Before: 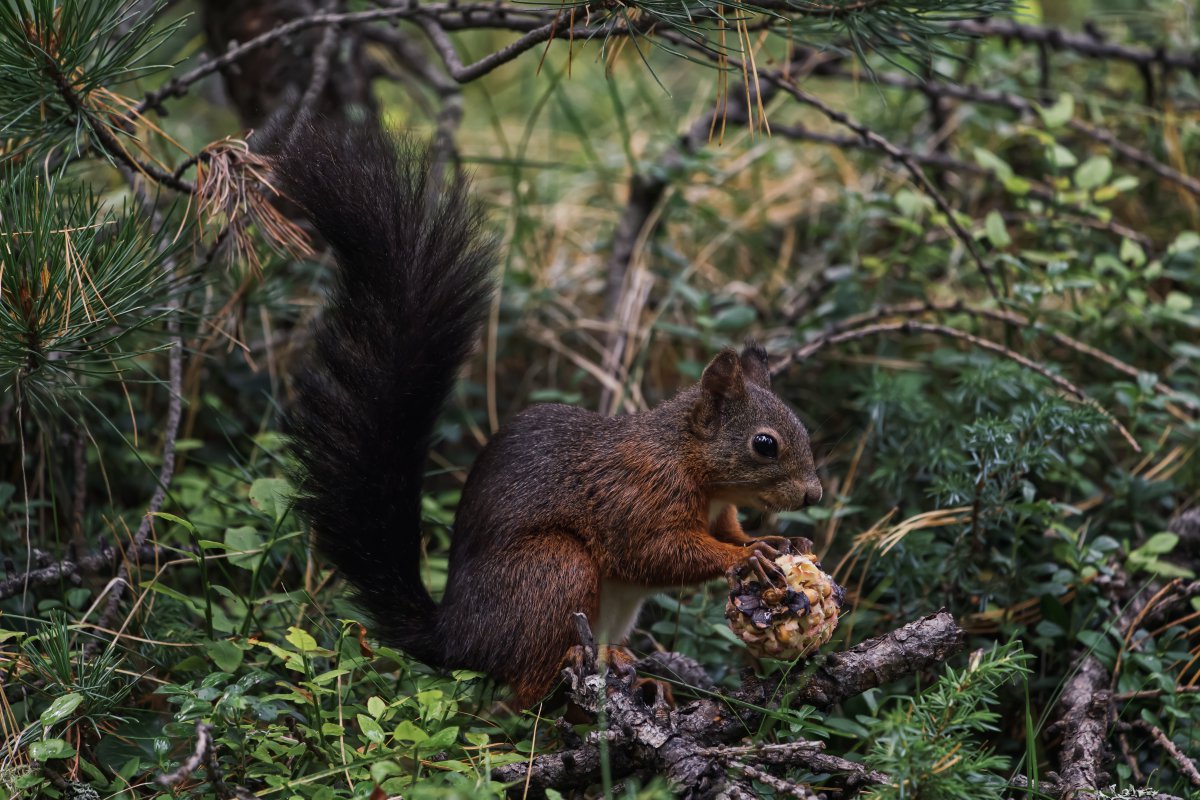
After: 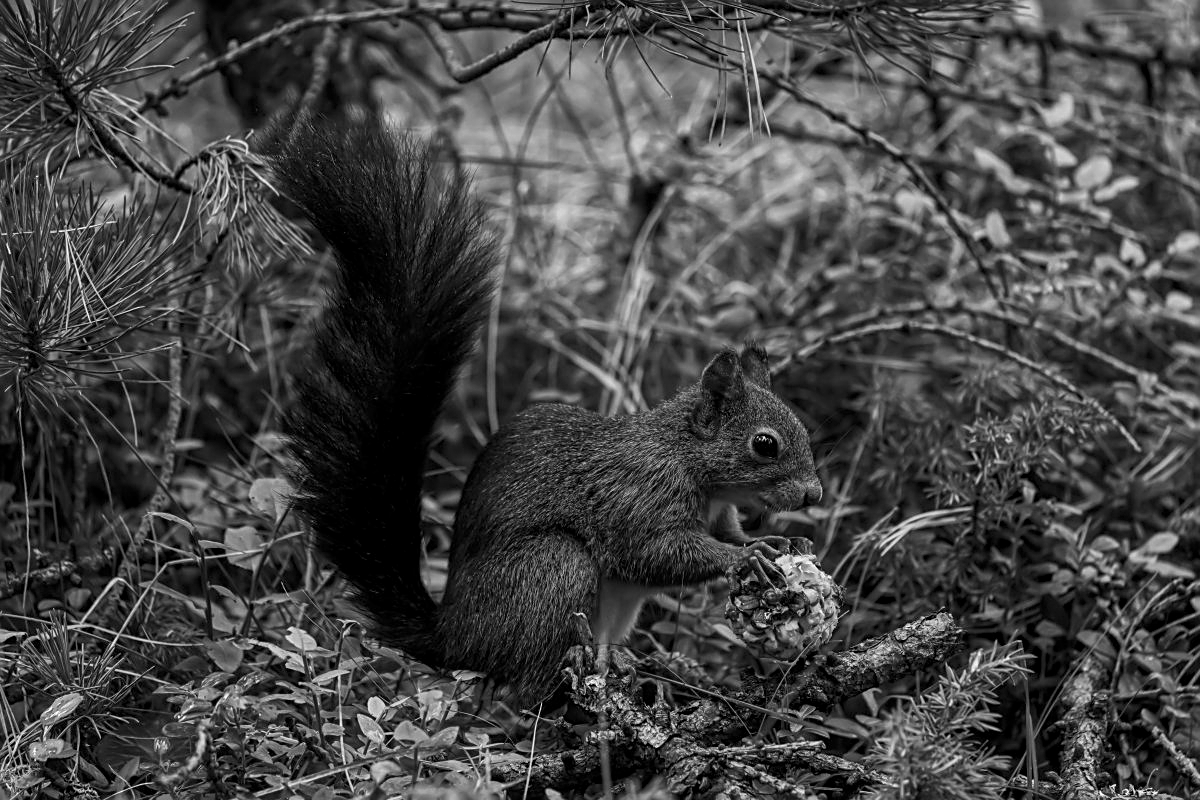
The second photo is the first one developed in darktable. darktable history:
local contrast: on, module defaults
monochrome: on, module defaults
velvia: on, module defaults
sharpen: on, module defaults
